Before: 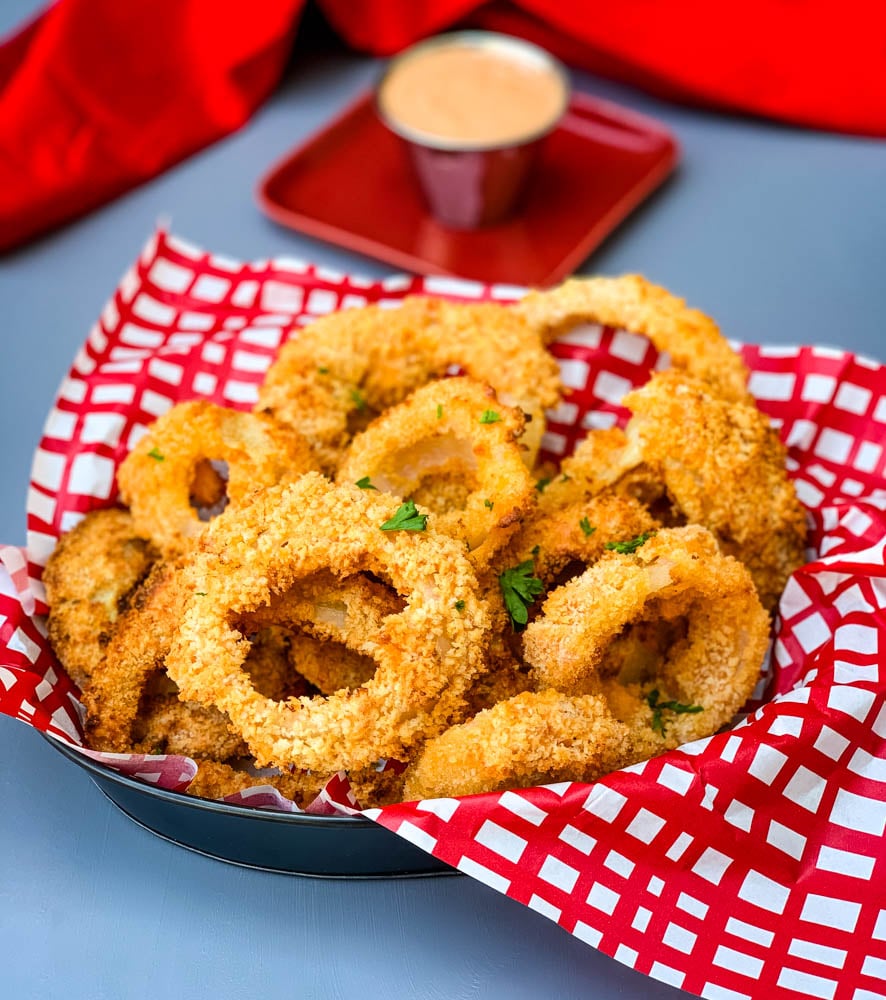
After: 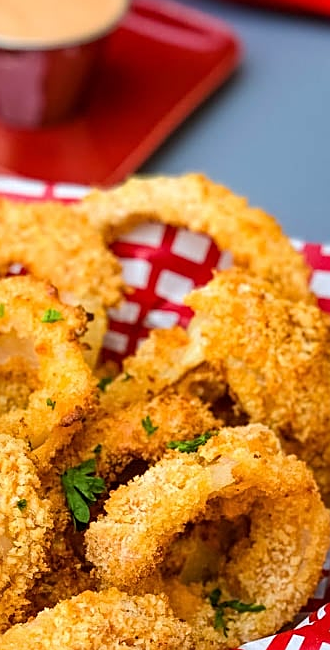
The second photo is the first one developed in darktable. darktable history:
crop and rotate: left 49.453%, top 10.109%, right 13.24%, bottom 24.891%
sharpen: on, module defaults
